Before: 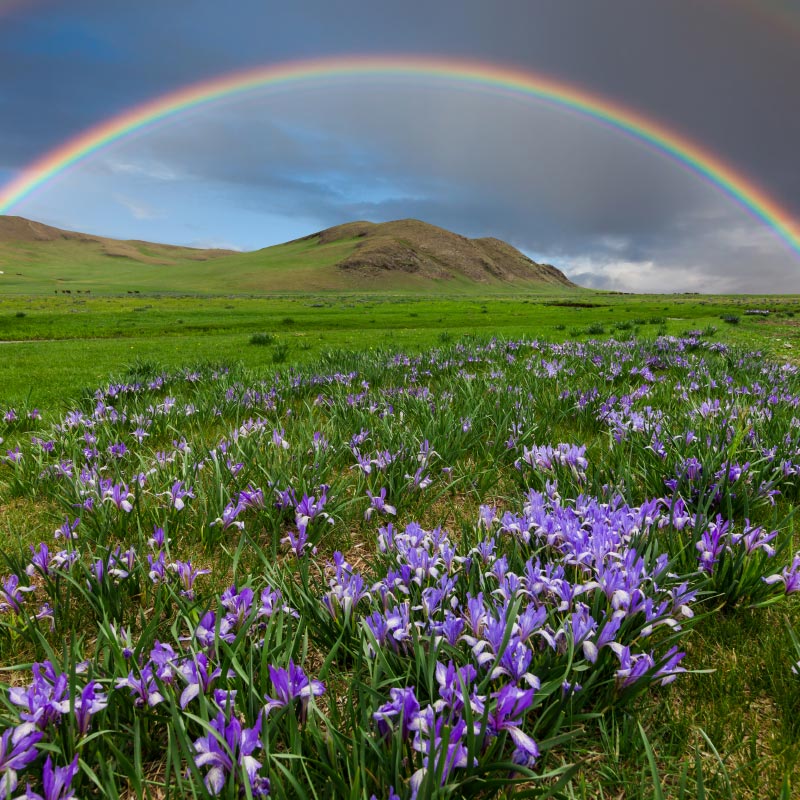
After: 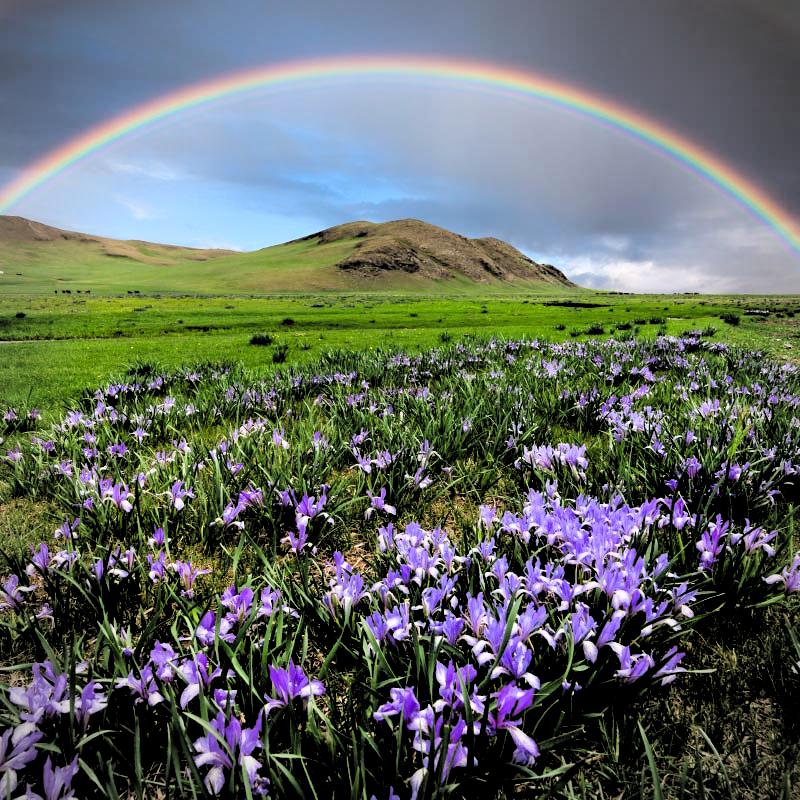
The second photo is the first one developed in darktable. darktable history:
white balance: red 1.009, blue 1.027
vignetting: on, module defaults
filmic rgb: middle gray luminance 13.55%, black relative exposure -1.97 EV, white relative exposure 3.1 EV, threshold 6 EV, target black luminance 0%, hardness 1.79, latitude 59.23%, contrast 1.728, highlights saturation mix 5%, shadows ↔ highlights balance -37.52%, add noise in highlights 0, color science v3 (2019), use custom middle-gray values true, iterations of high-quality reconstruction 0, contrast in highlights soft, enable highlight reconstruction true
